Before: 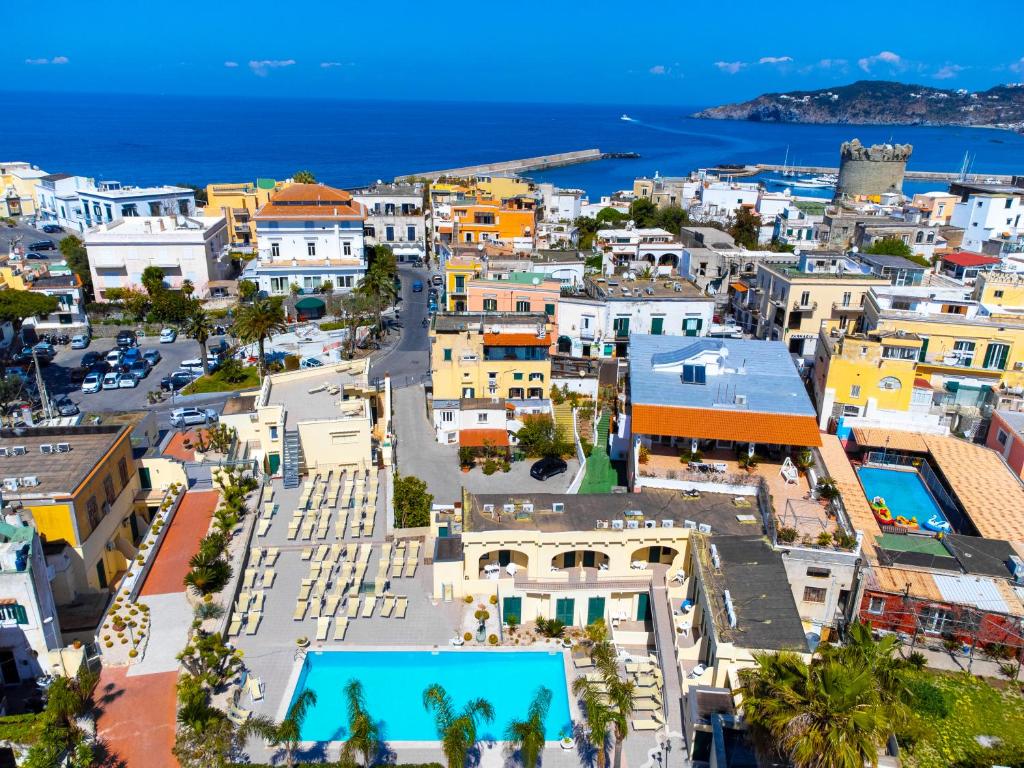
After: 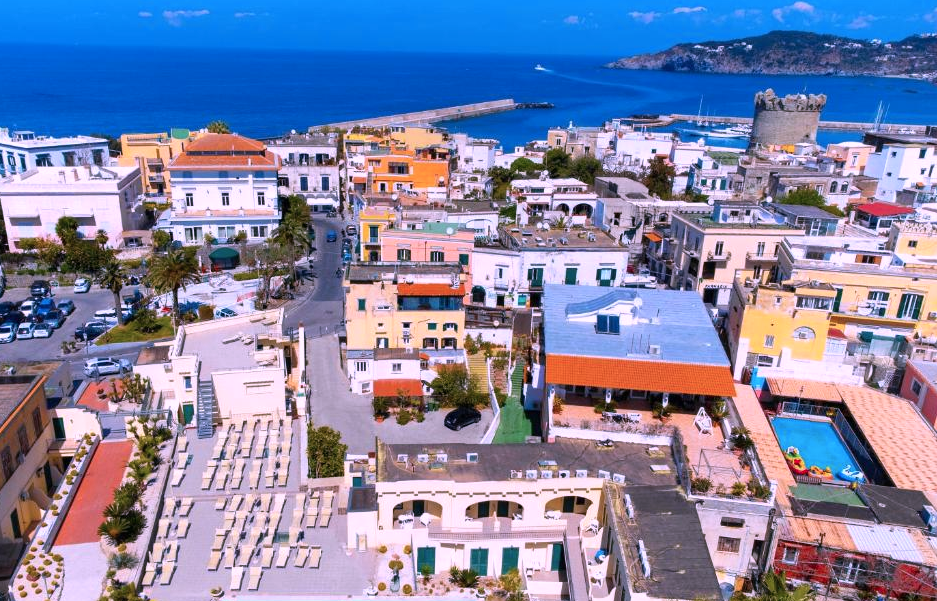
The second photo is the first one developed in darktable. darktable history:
color correction: highlights a* 15.81, highlights b* -20.13
crop: left 8.427%, top 6.525%, bottom 15.208%
